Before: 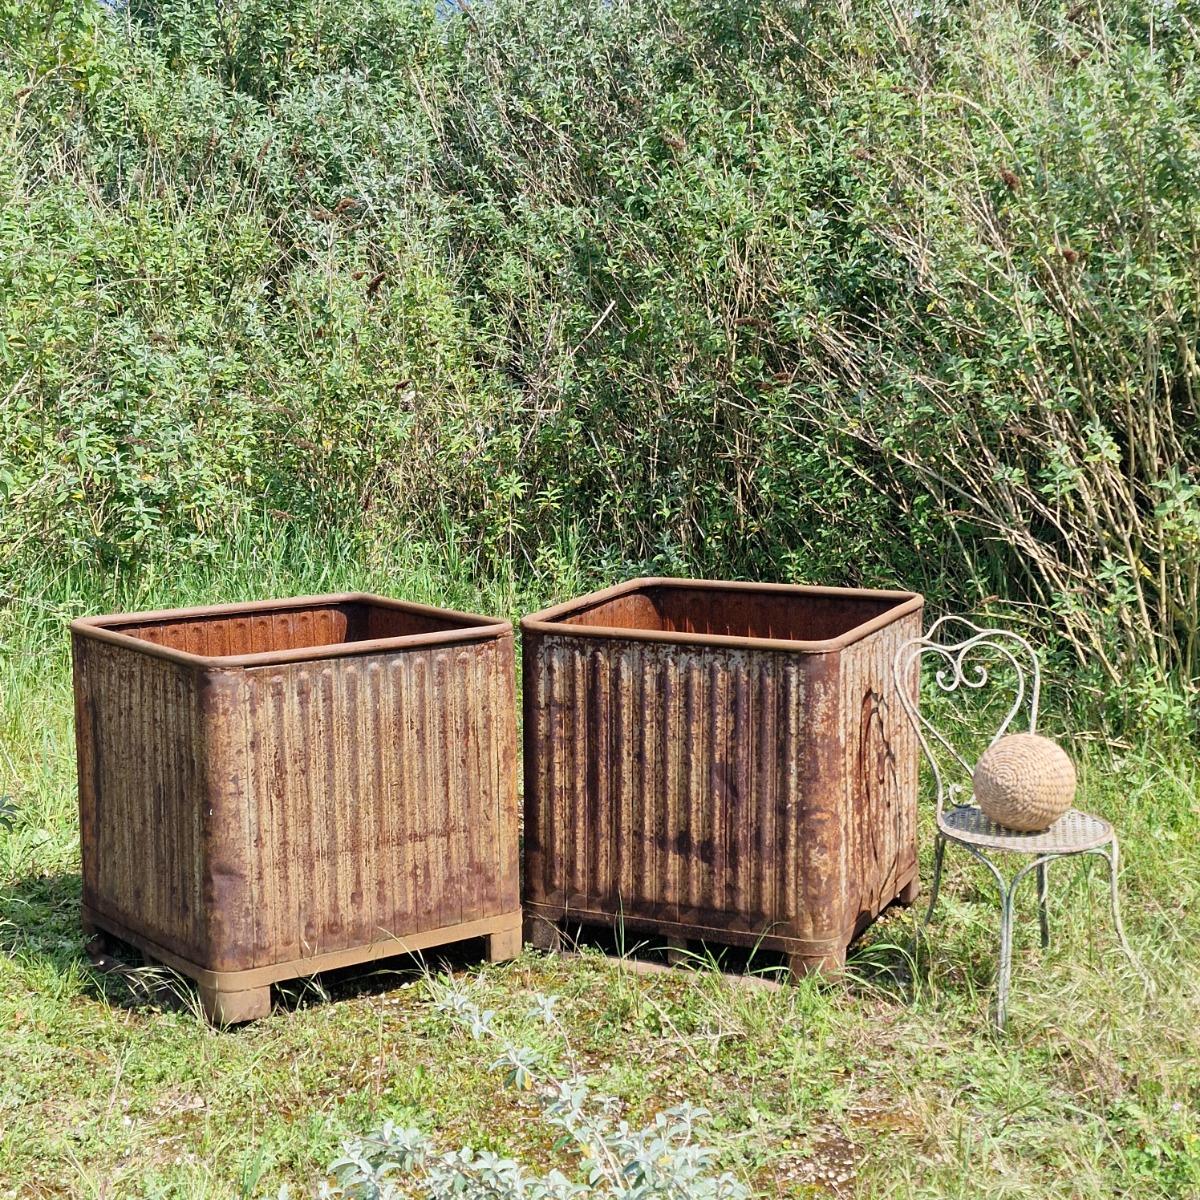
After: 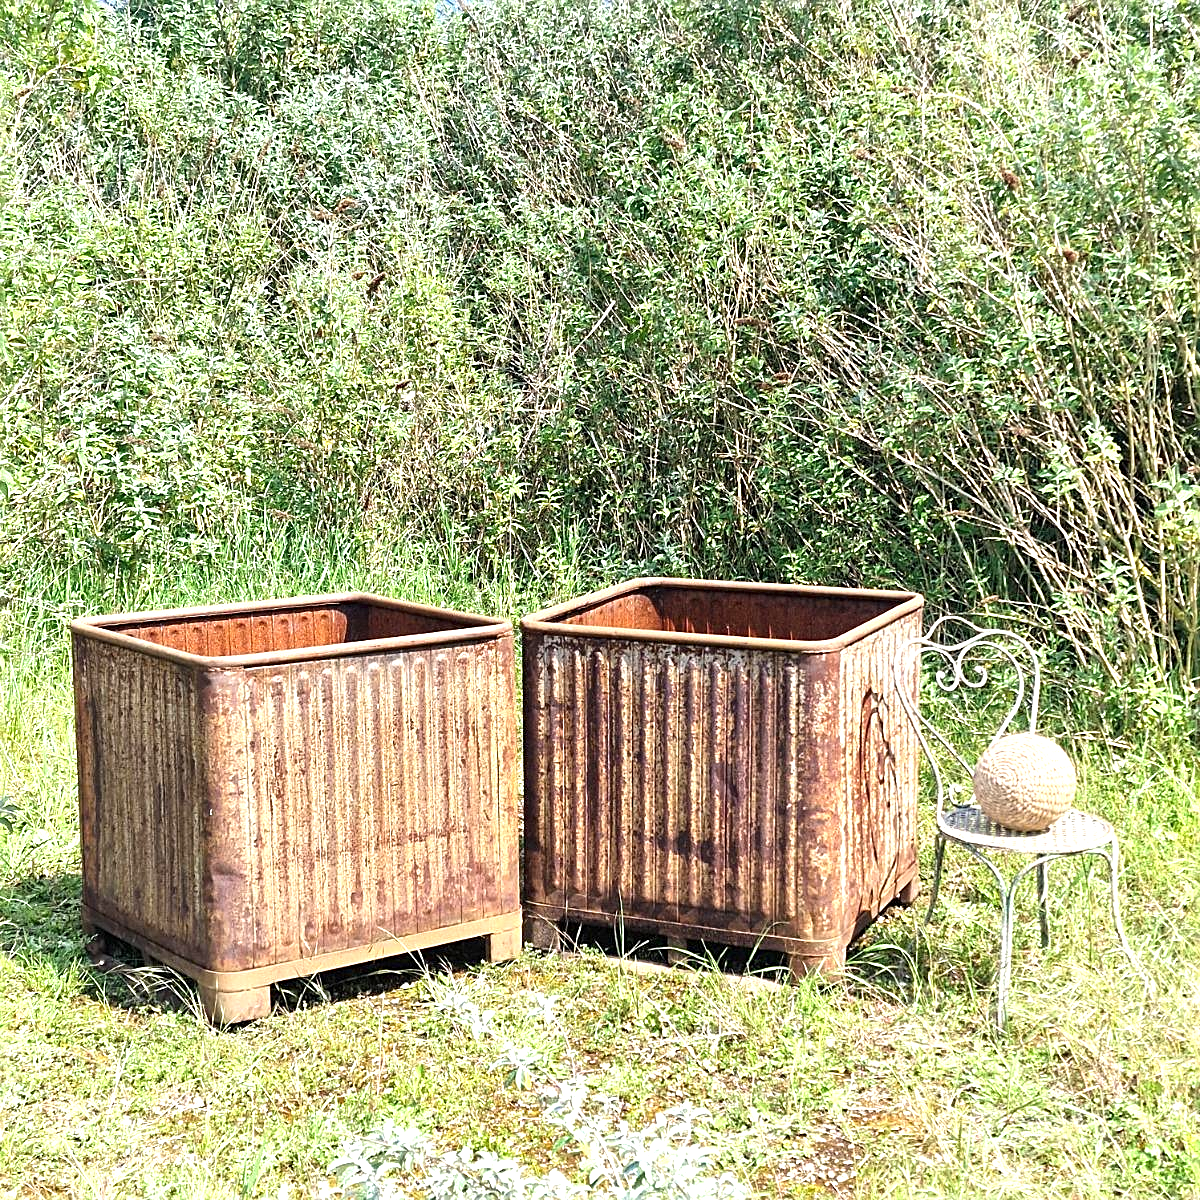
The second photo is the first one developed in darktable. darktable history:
sharpen: on, module defaults
exposure: black level correction 0, exposure 0.952 EV, compensate exposure bias true, compensate highlight preservation false
